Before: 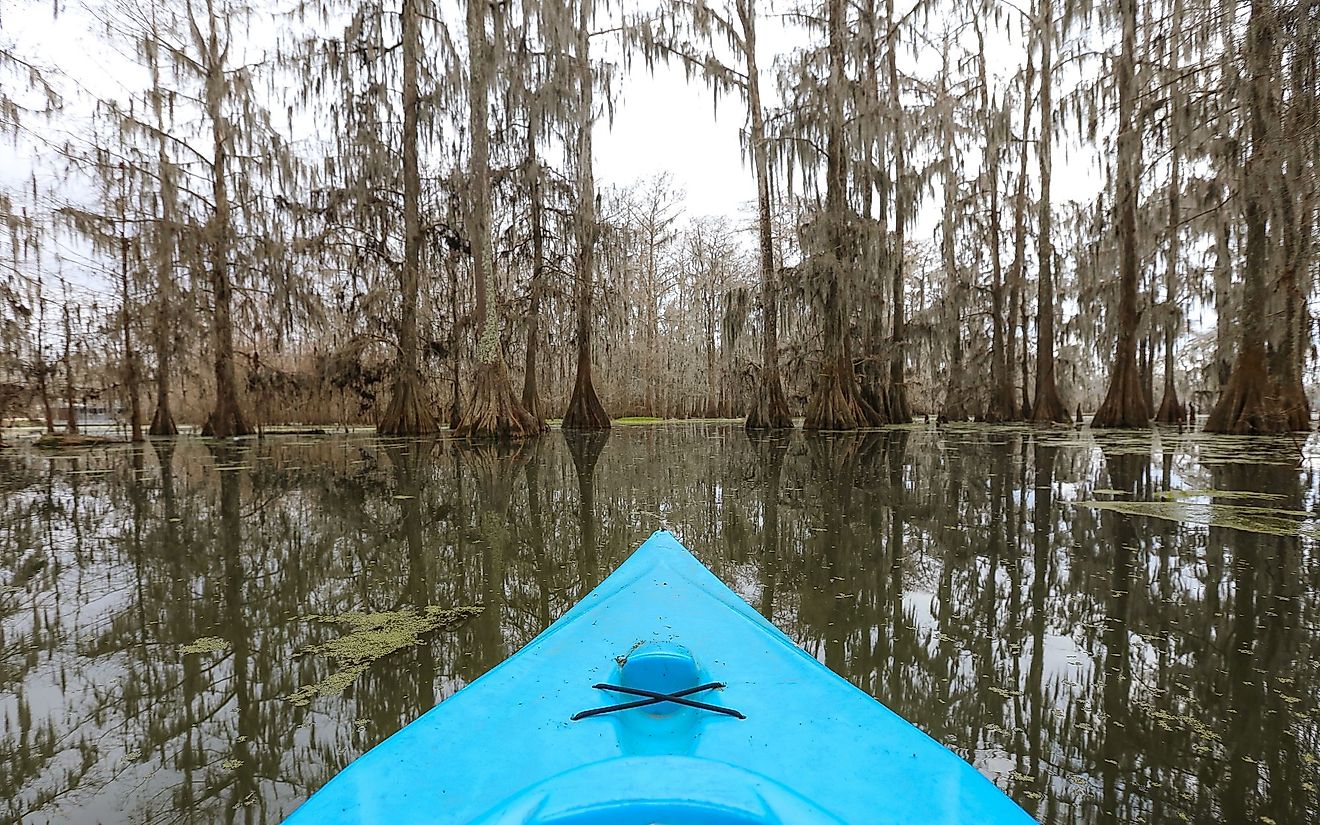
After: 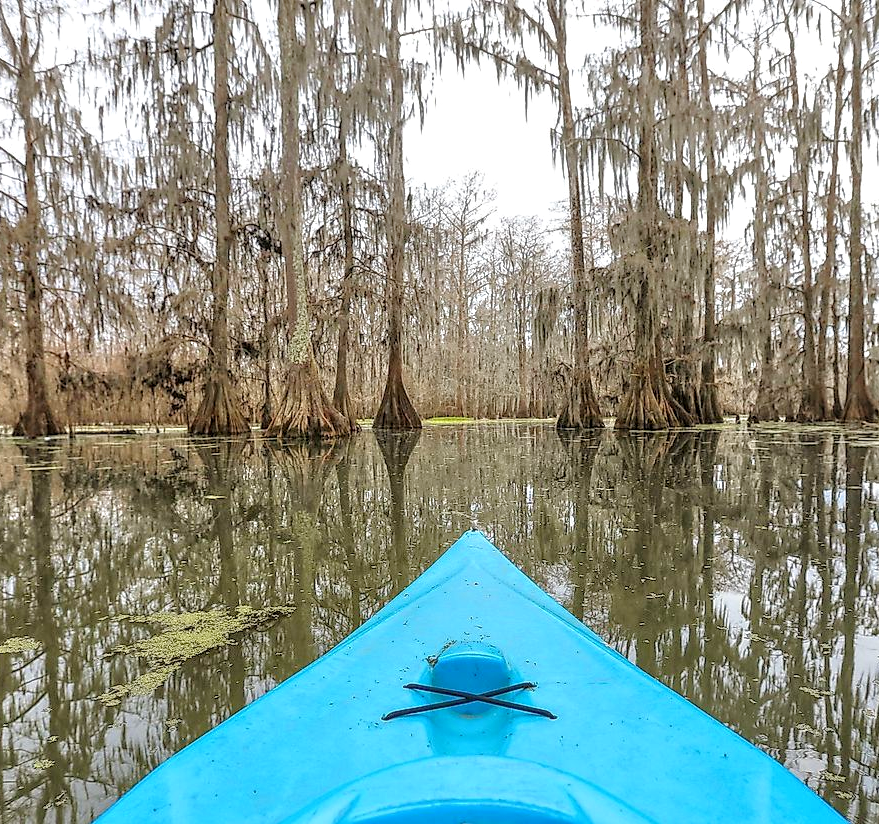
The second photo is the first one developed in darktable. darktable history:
local contrast: on, module defaults
crop and rotate: left 14.385%, right 18.948%
tone equalizer: -7 EV 0.15 EV, -6 EV 0.6 EV, -5 EV 1.15 EV, -4 EV 1.33 EV, -3 EV 1.15 EV, -2 EV 0.6 EV, -1 EV 0.15 EV, mask exposure compensation -0.5 EV
